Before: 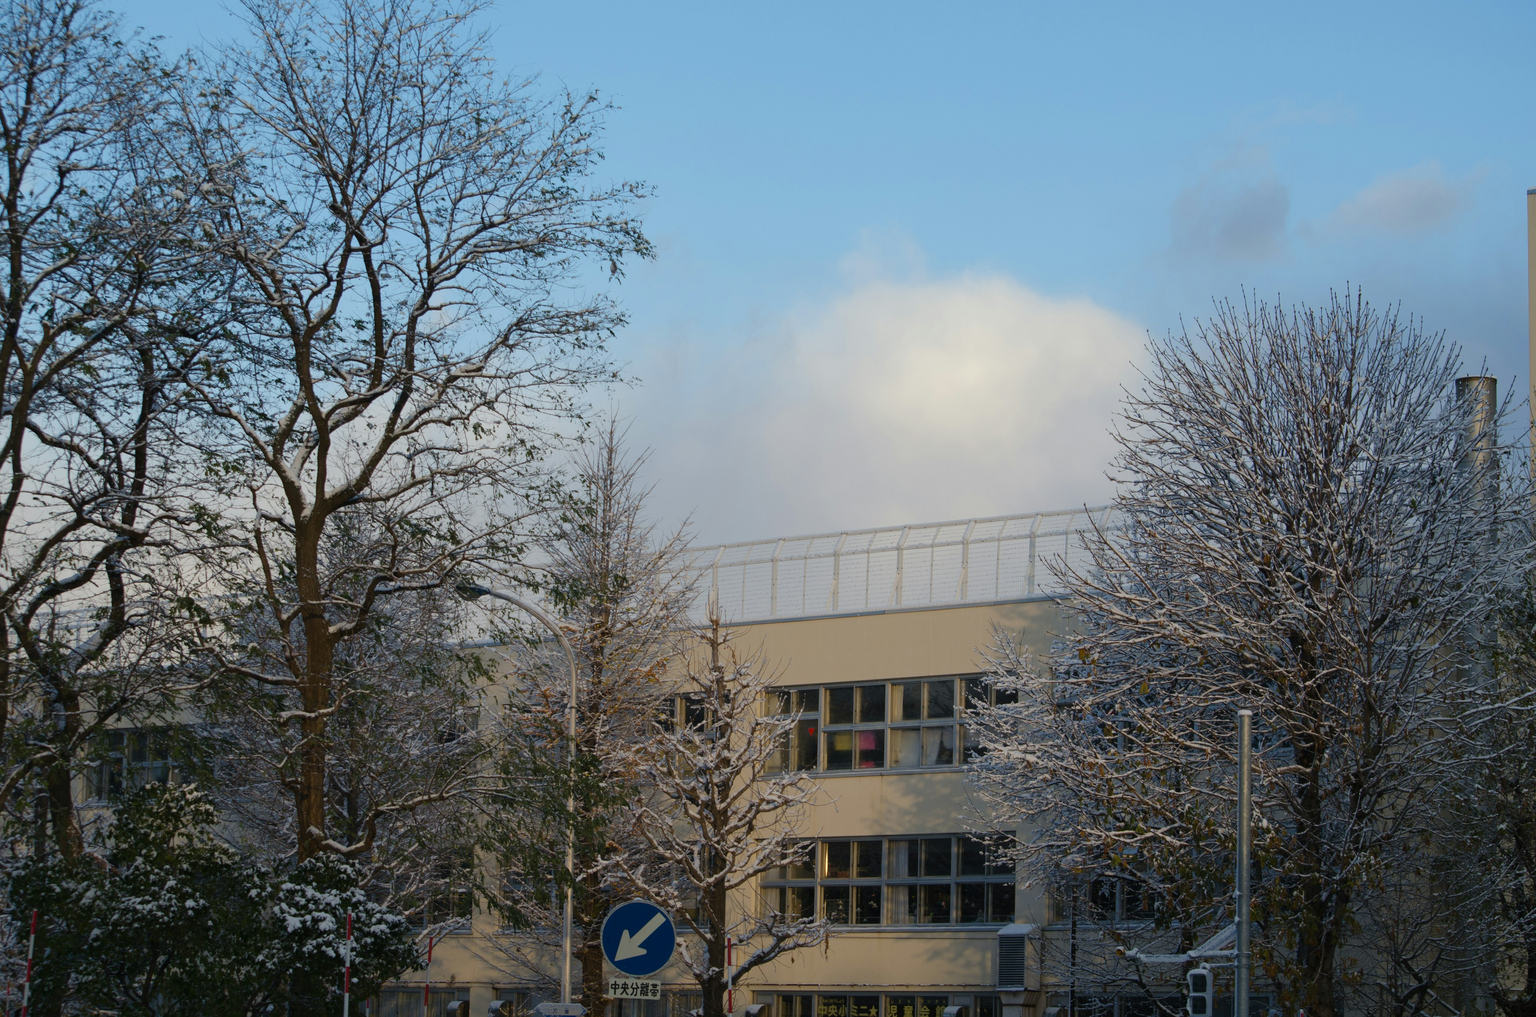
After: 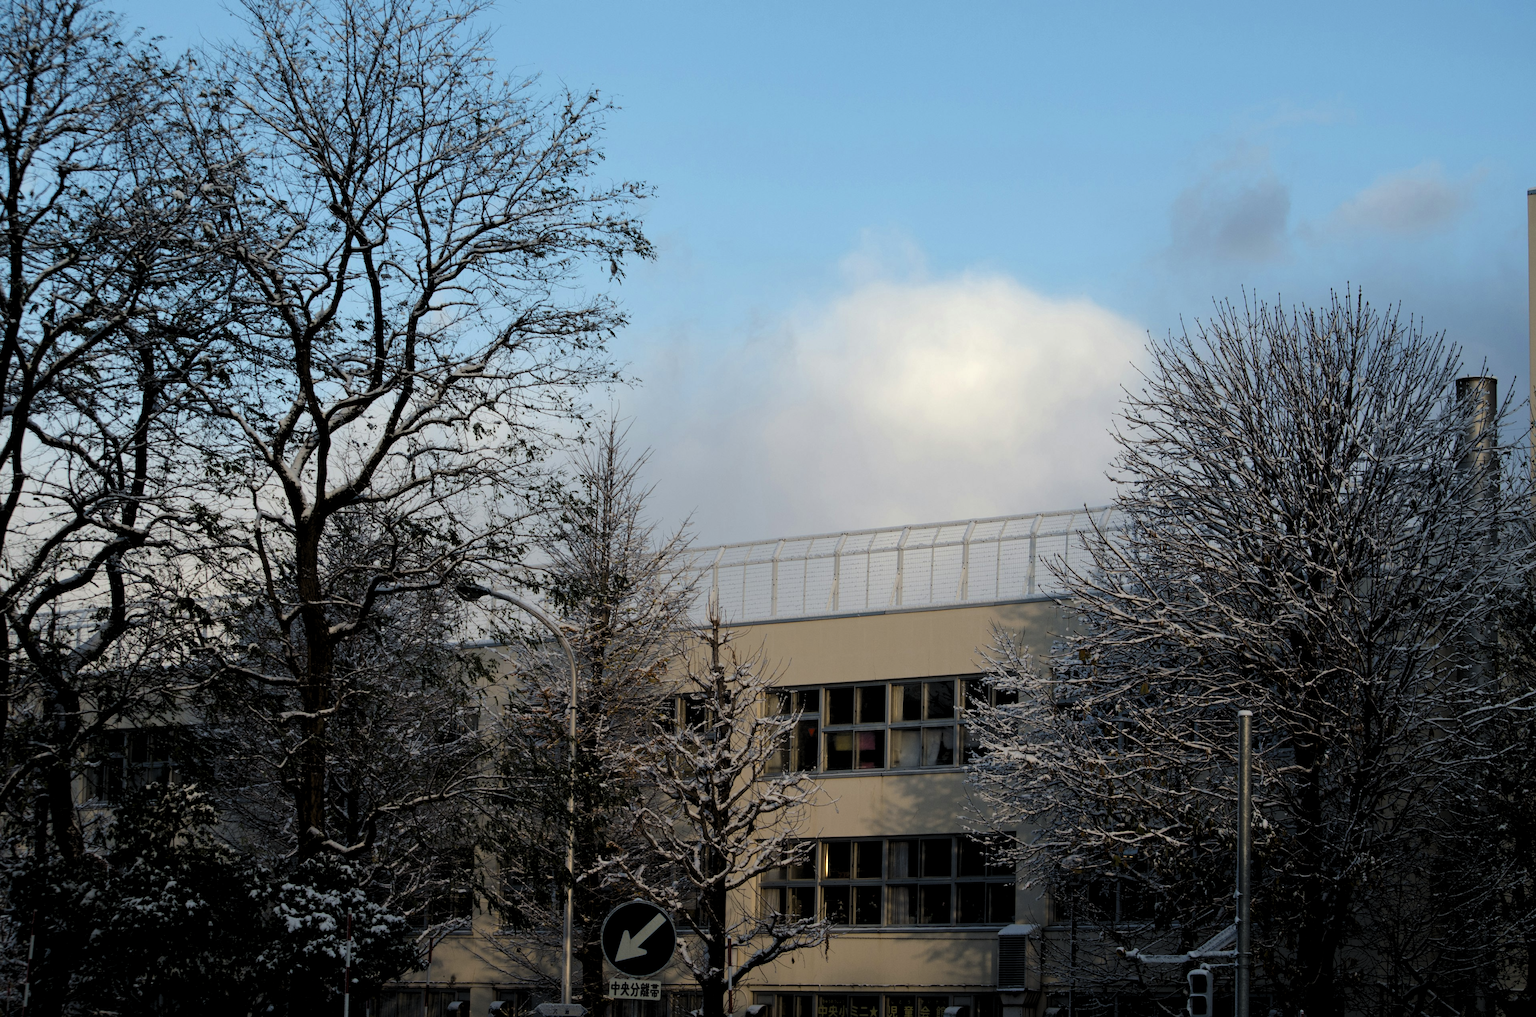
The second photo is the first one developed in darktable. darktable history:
tone equalizer: -8 EV -0.382 EV, -7 EV -0.42 EV, -6 EV -0.324 EV, -5 EV -0.224 EV, -3 EV 0.25 EV, -2 EV 0.307 EV, -1 EV 0.385 EV, +0 EV 0.396 EV, edges refinement/feathering 500, mask exposure compensation -1.57 EV, preserve details no
levels: levels [0.116, 0.574, 1]
